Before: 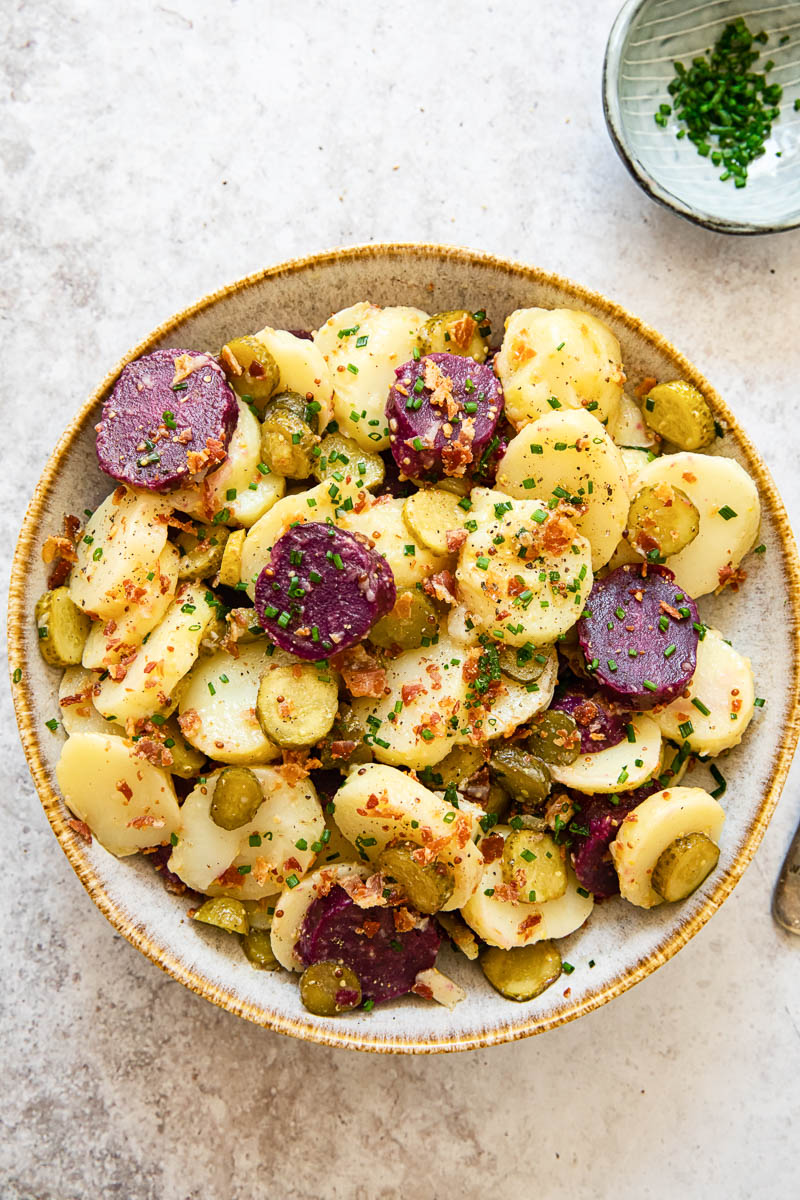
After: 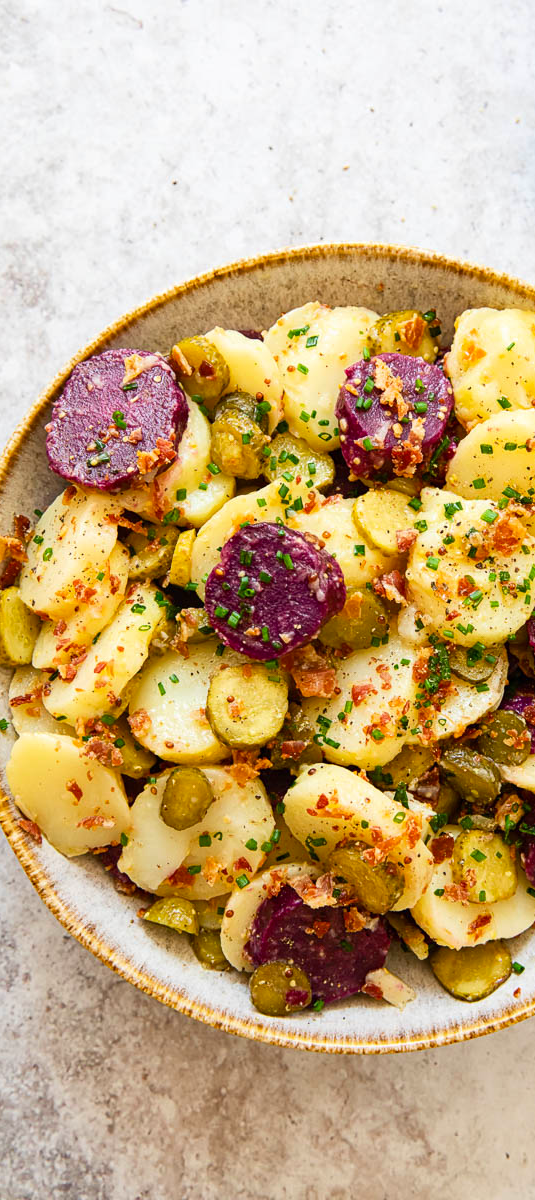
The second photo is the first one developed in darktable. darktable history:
crop and rotate: left 6.339%, right 26.737%
contrast brightness saturation: saturation 0.134
